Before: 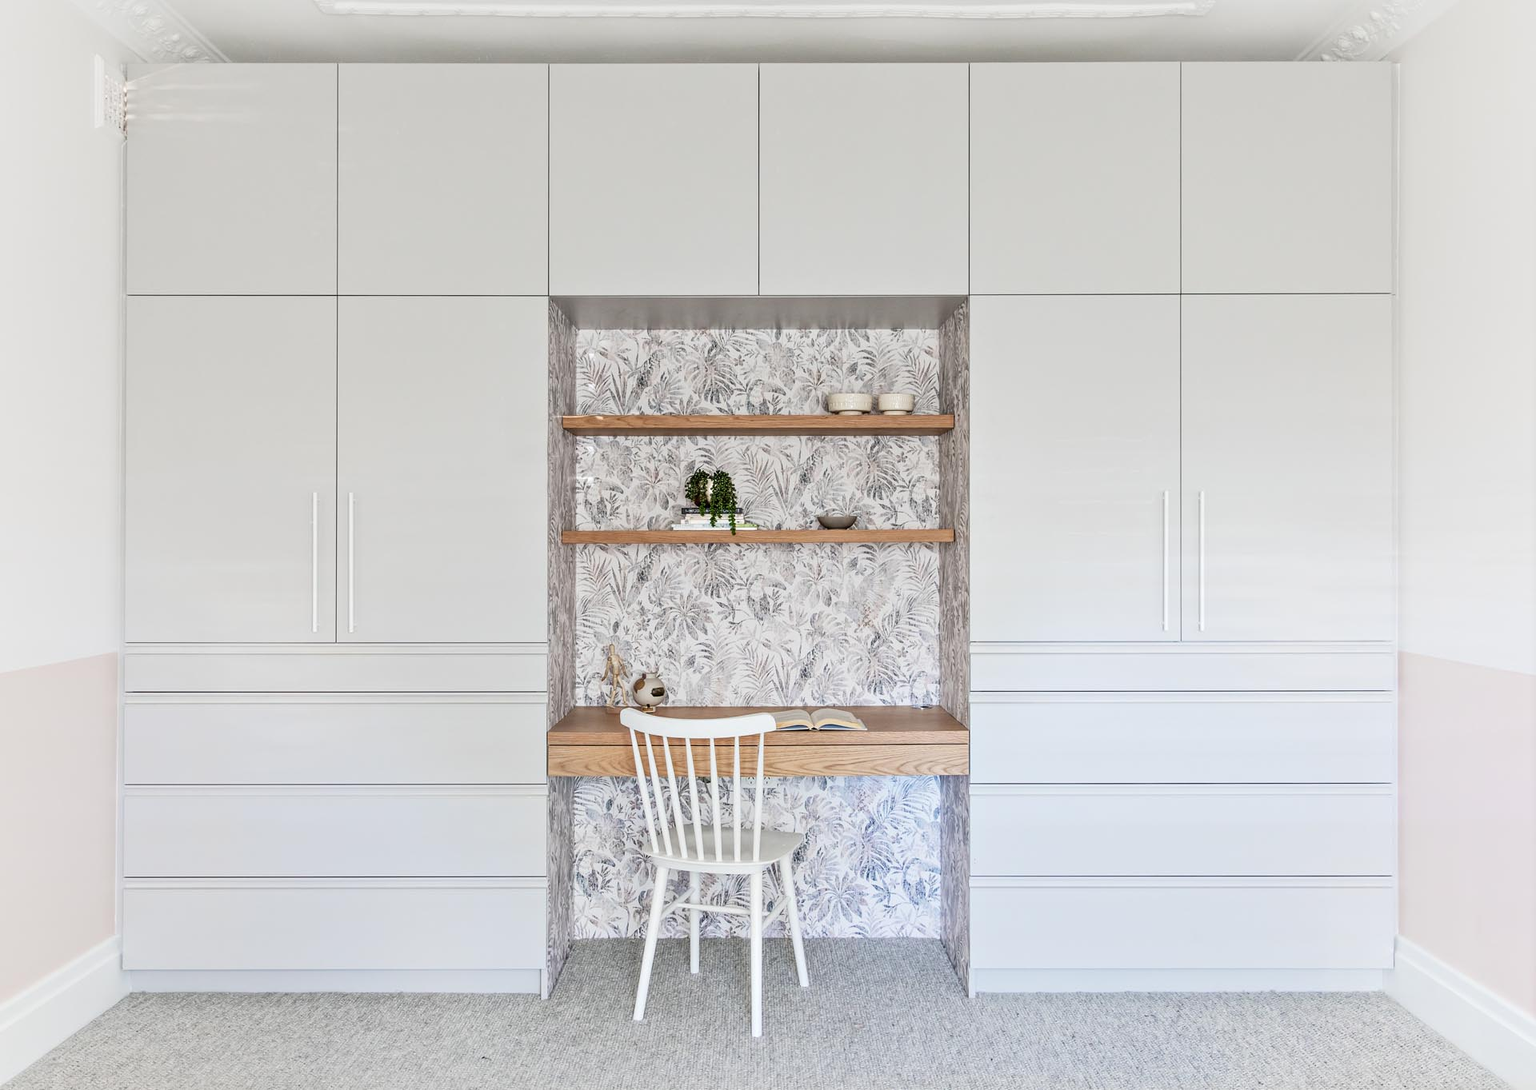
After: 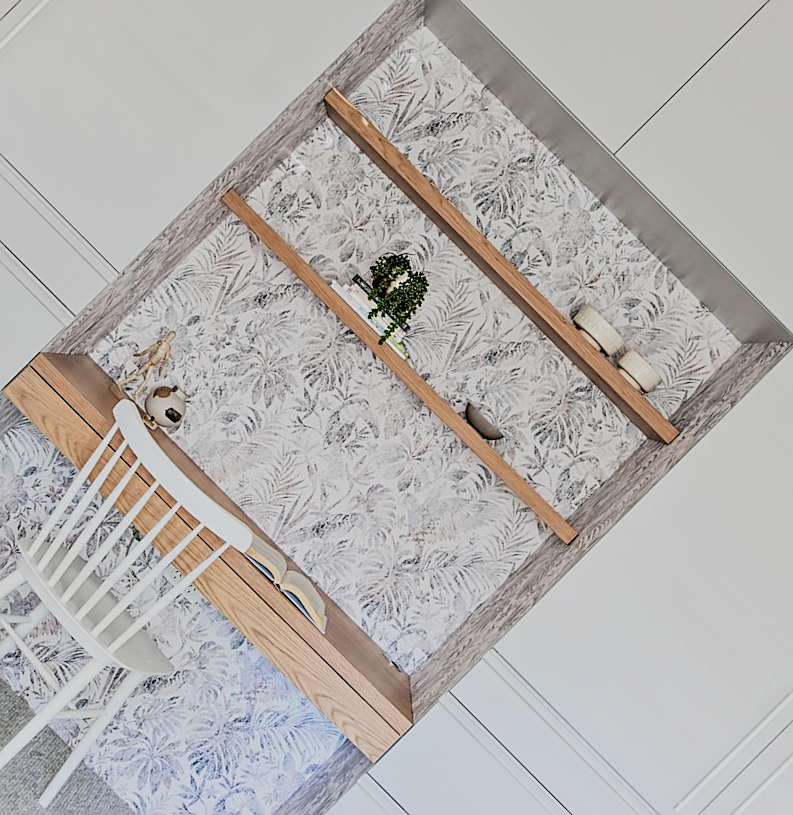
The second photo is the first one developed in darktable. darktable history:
tone equalizer: -7 EV 0.115 EV
crop and rotate: angle -45.16°, top 16.056%, right 0.87%, bottom 11.626%
filmic rgb: black relative exposure -7.65 EV, white relative exposure 4.56 EV, hardness 3.61, contrast 1.056, color science v6 (2022)
sharpen: on, module defaults
